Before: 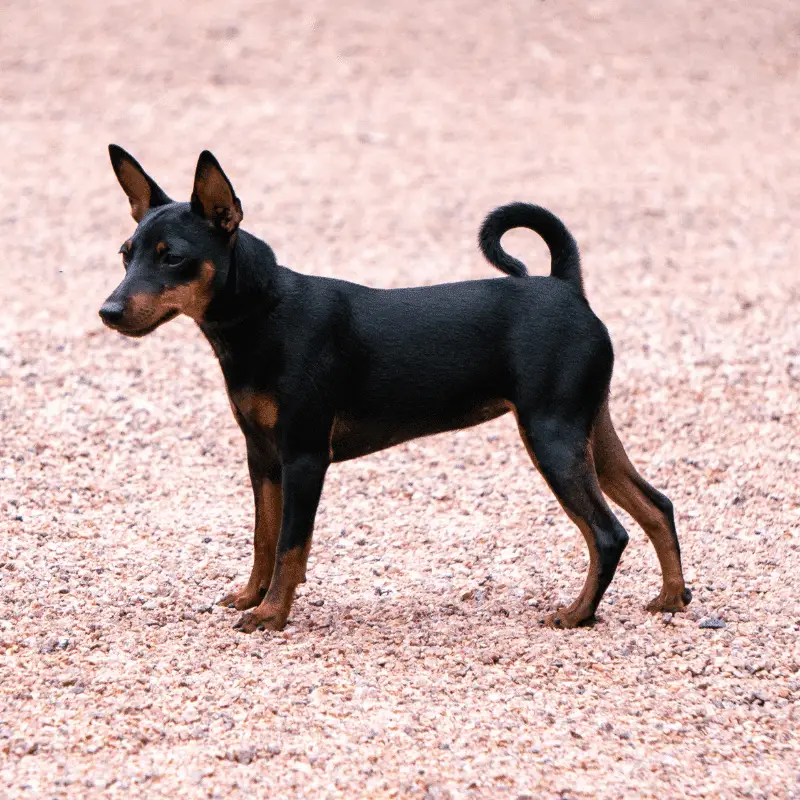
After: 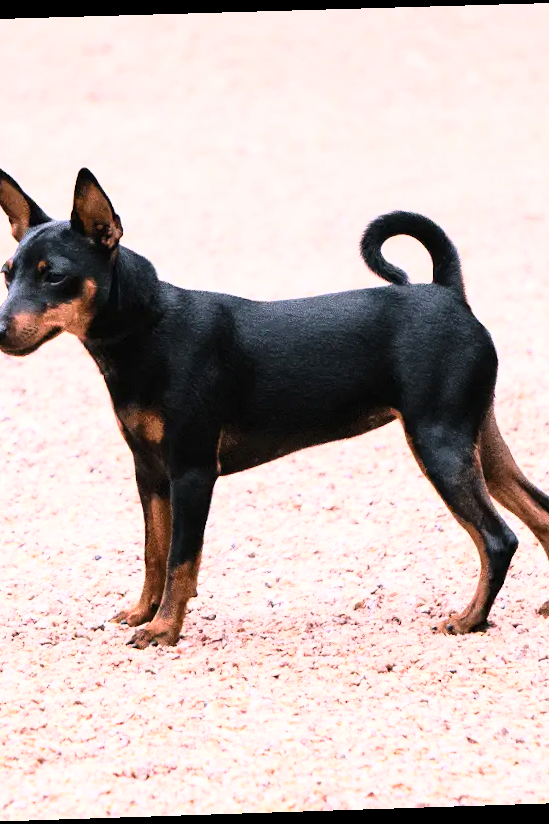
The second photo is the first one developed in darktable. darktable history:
base curve: curves: ch0 [(0, 0) (0.018, 0.026) (0.143, 0.37) (0.33, 0.731) (0.458, 0.853) (0.735, 0.965) (0.905, 0.986) (1, 1)]
rotate and perspective: rotation -1.77°, lens shift (horizontal) 0.004, automatic cropping off
crop: left 15.419%, right 17.914%
